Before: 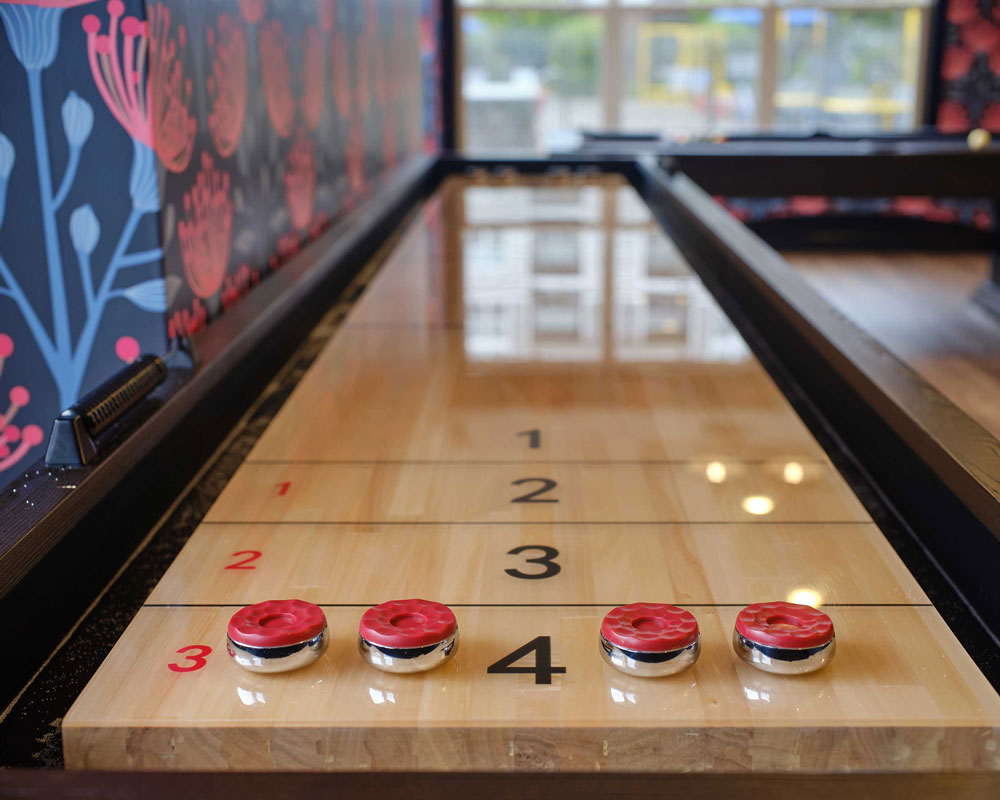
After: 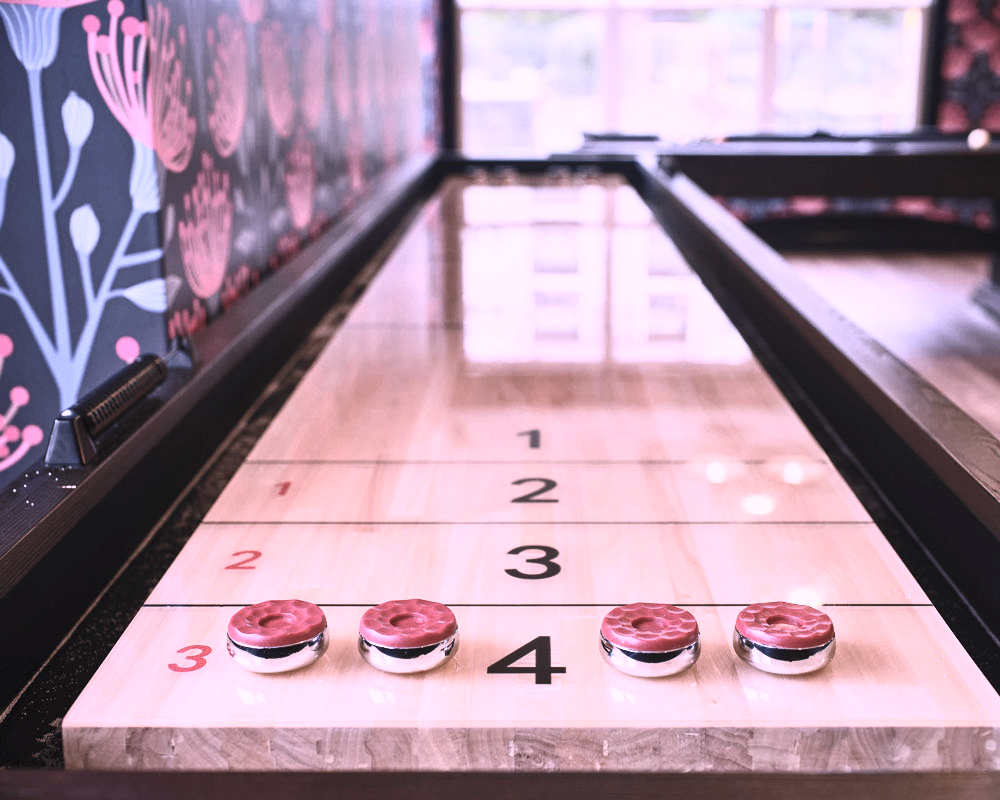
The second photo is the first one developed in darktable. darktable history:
contrast brightness saturation: contrast 0.57, brightness 0.568, saturation -0.334
color correction: highlights a* 15.9, highlights b* -20.48
